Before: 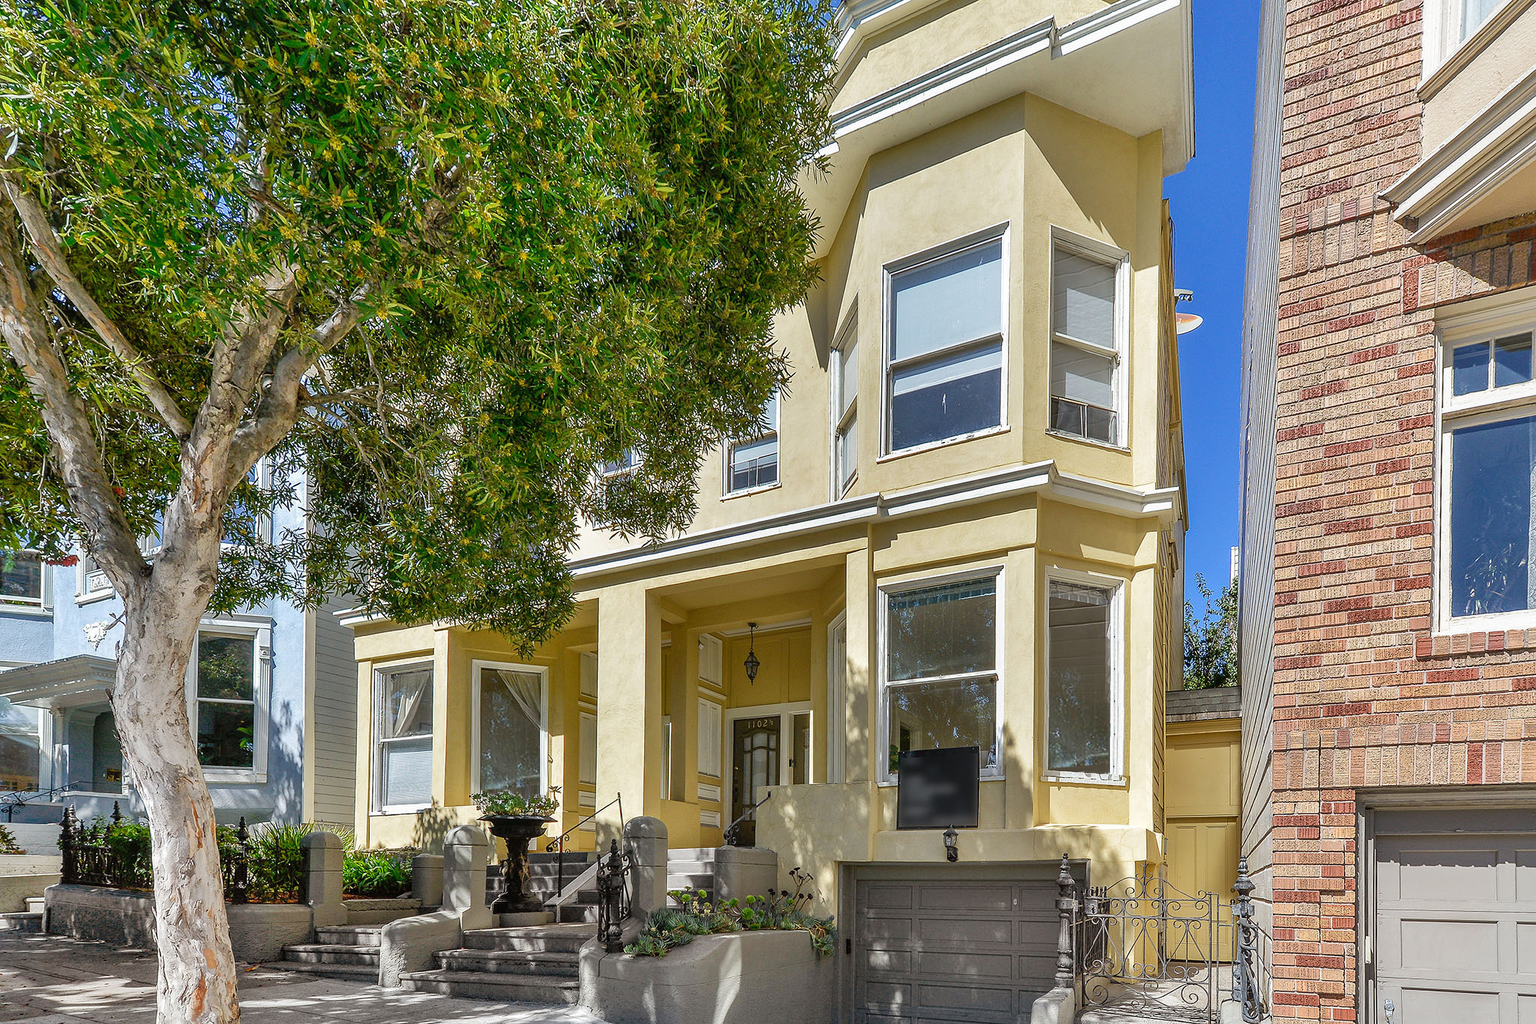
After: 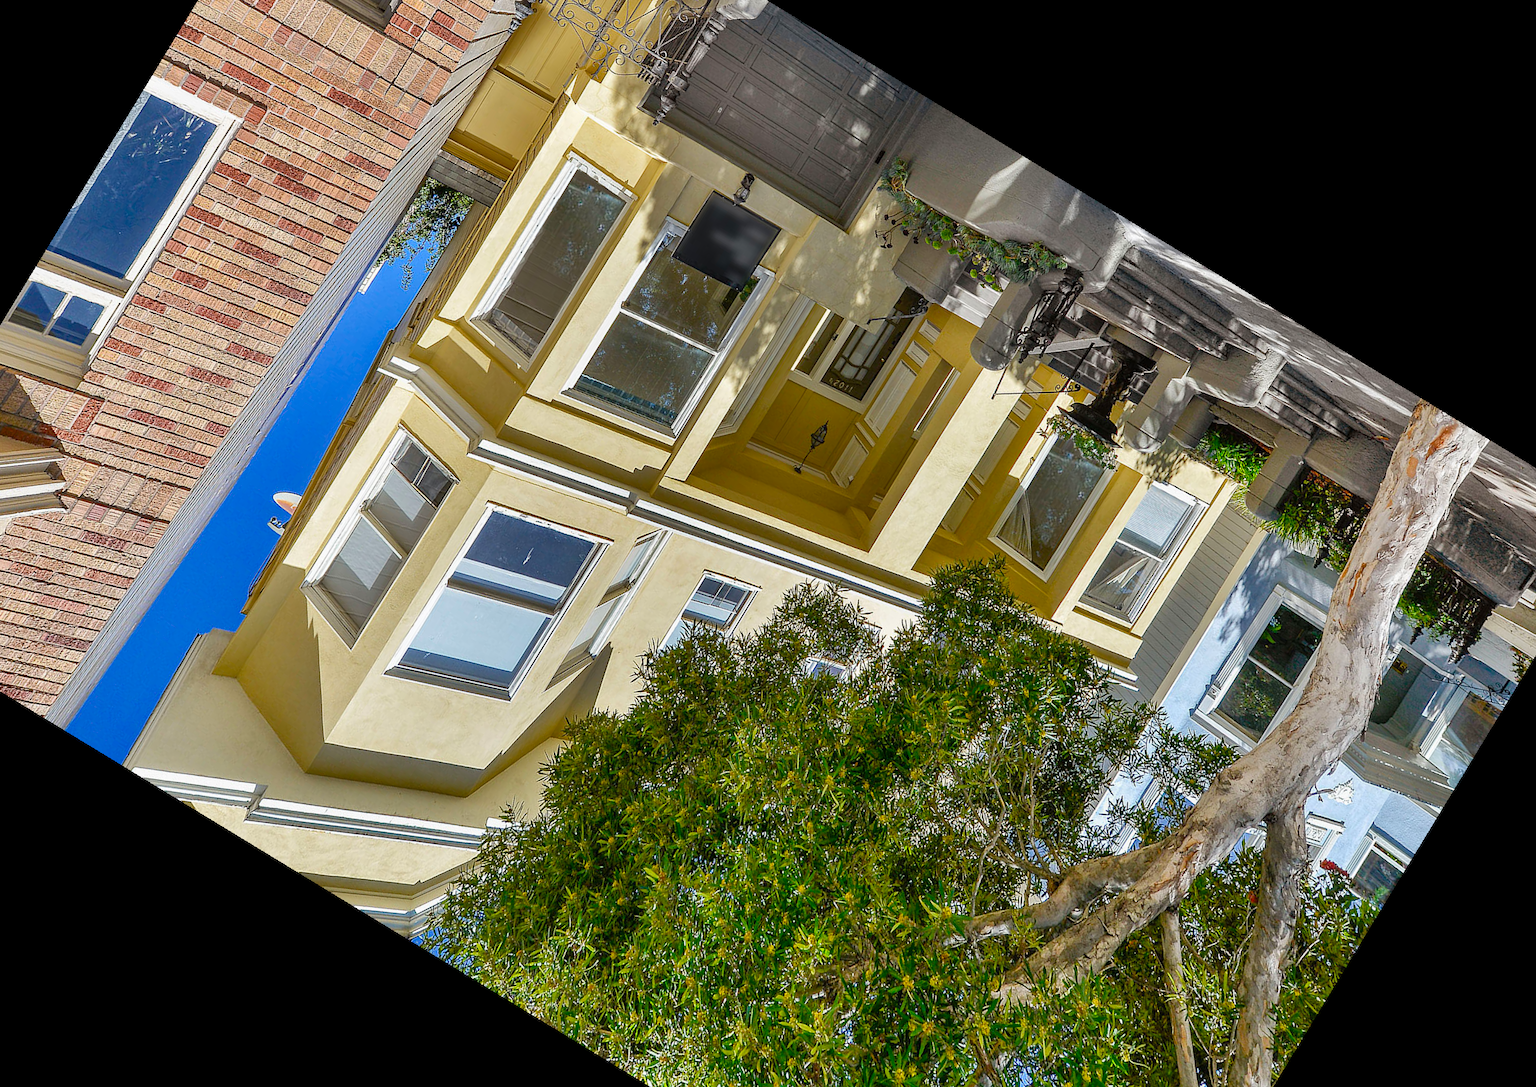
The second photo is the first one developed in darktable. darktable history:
crop and rotate: angle 148.68°, left 9.111%, top 15.603%, right 4.588%, bottom 17.041%
color balance rgb: linear chroma grading › shadows -8%, linear chroma grading › global chroma 10%, perceptual saturation grading › global saturation 2%, perceptual saturation grading › highlights -2%, perceptual saturation grading › mid-tones 4%, perceptual saturation grading › shadows 8%, perceptual brilliance grading › global brilliance 2%, perceptual brilliance grading › highlights -4%, global vibrance 16%, saturation formula JzAzBz (2021)
